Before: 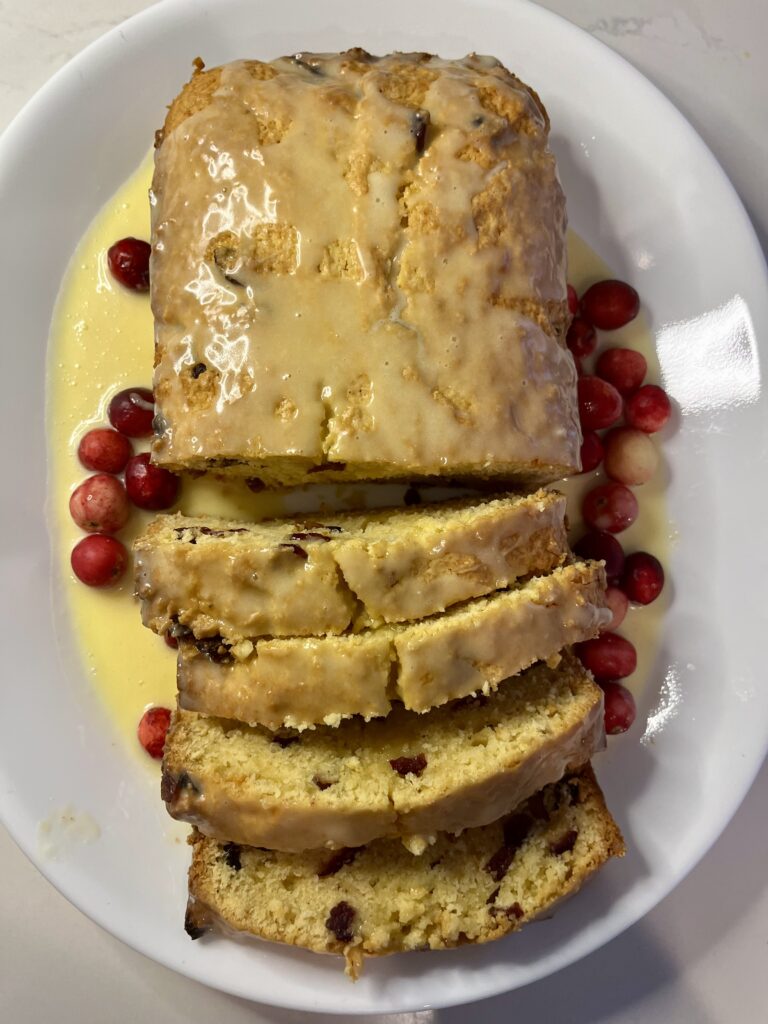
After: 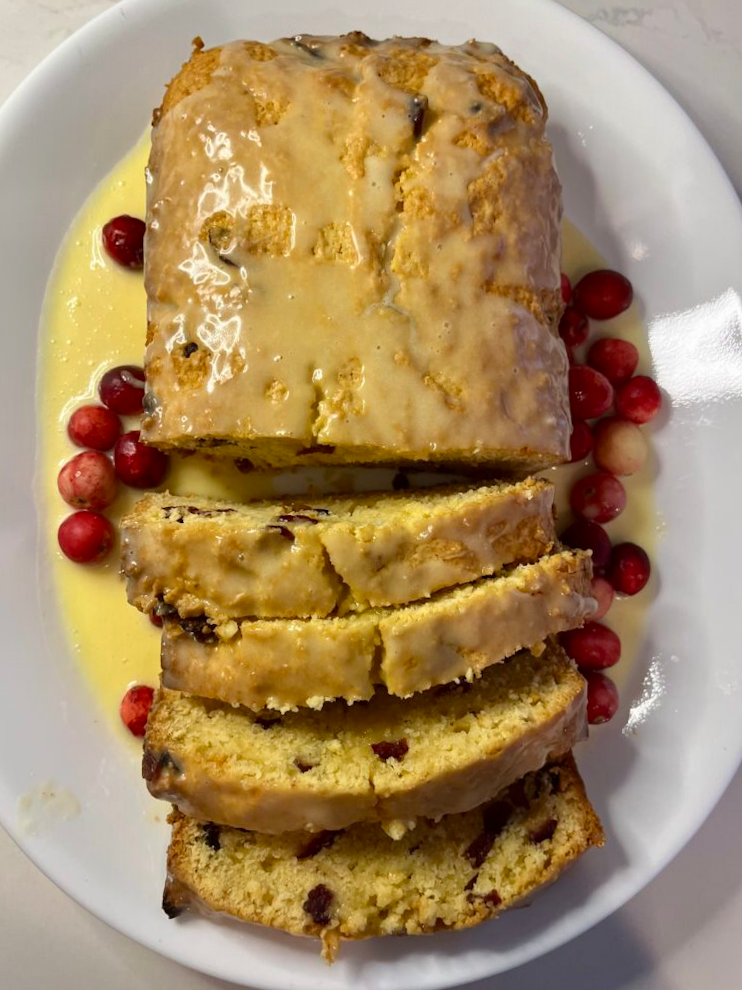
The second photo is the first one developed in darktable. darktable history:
crop and rotate: angle -1.47°
